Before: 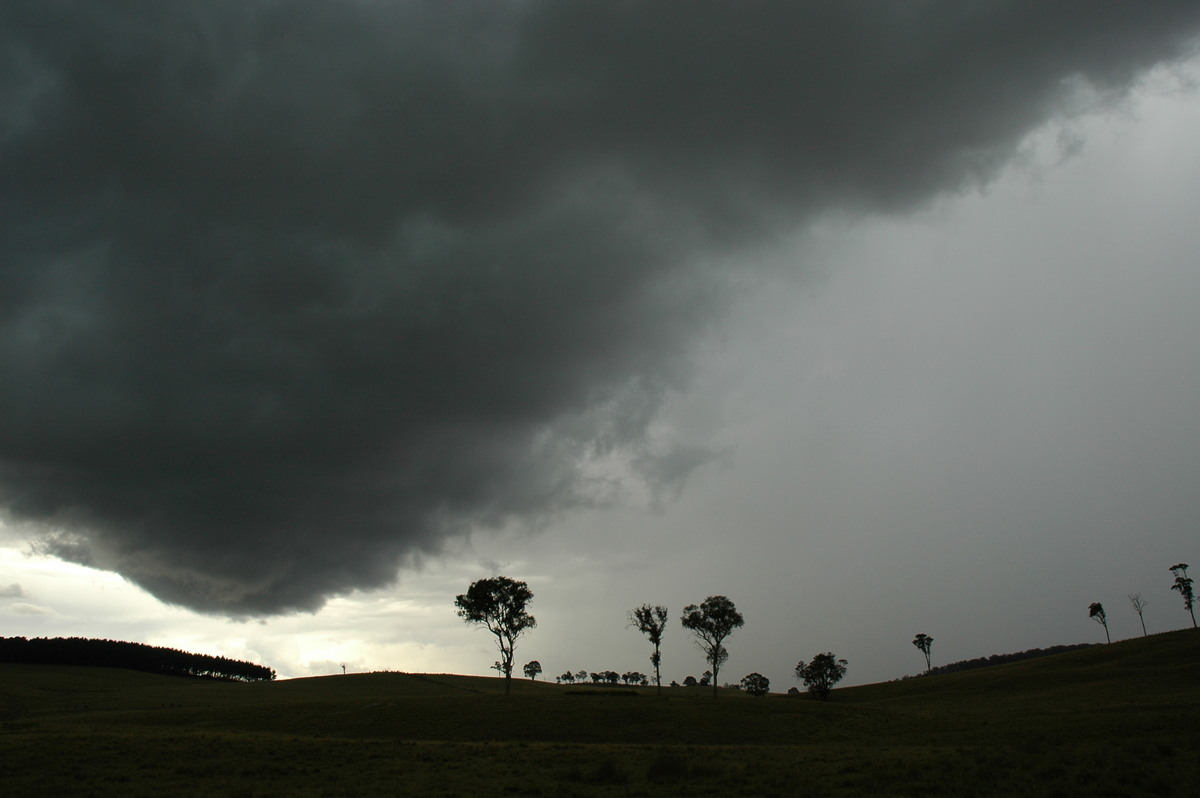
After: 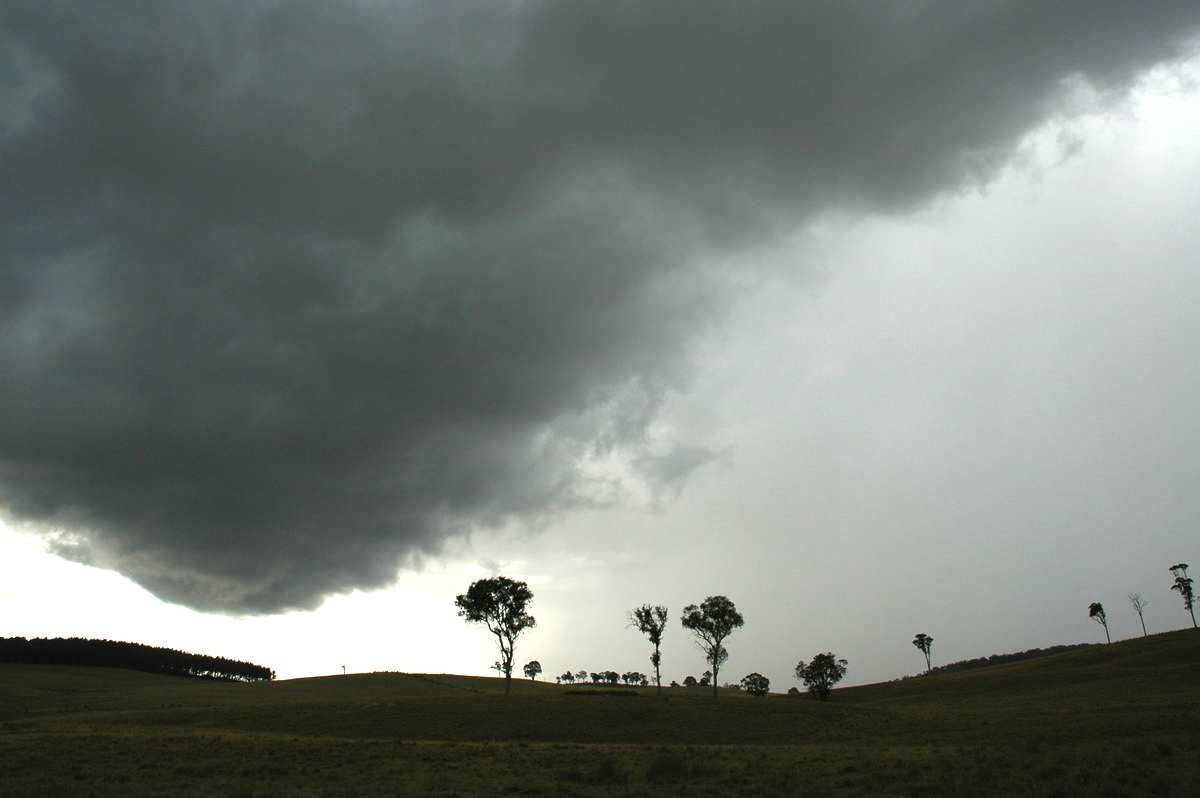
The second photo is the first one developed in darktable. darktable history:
shadows and highlights: shadows 20.74, highlights -37.37, soften with gaussian
exposure: black level correction 0, exposure 1.199 EV, compensate exposure bias true, compensate highlight preservation false
